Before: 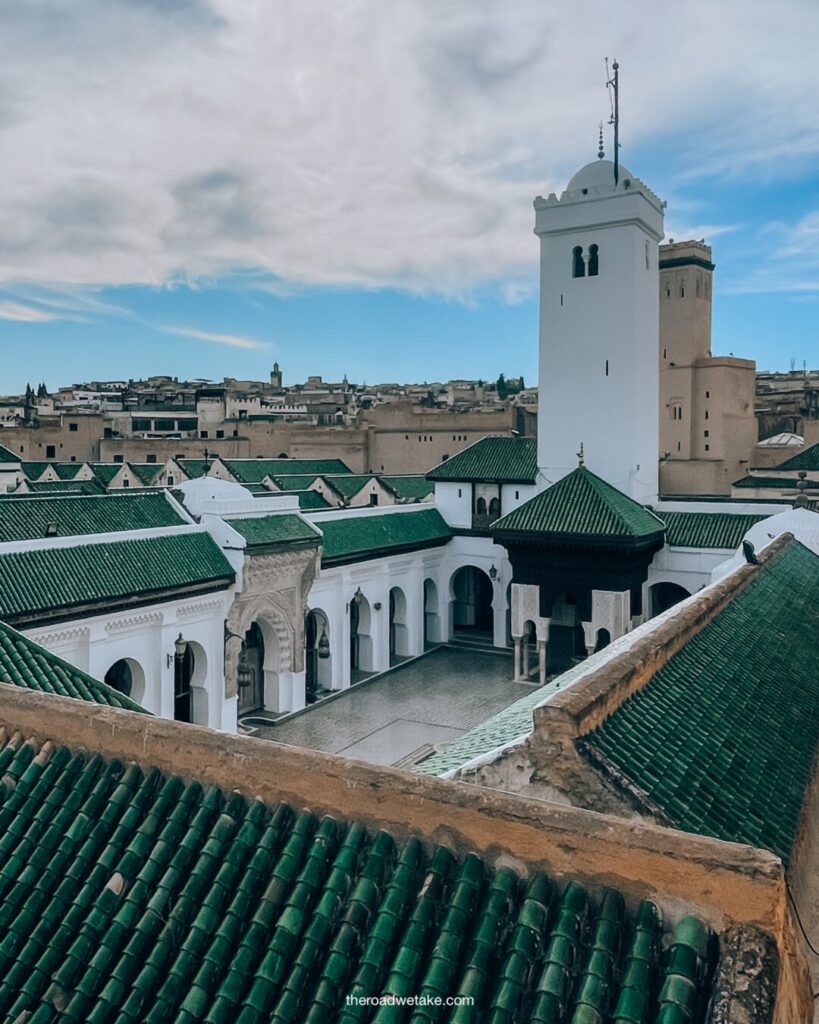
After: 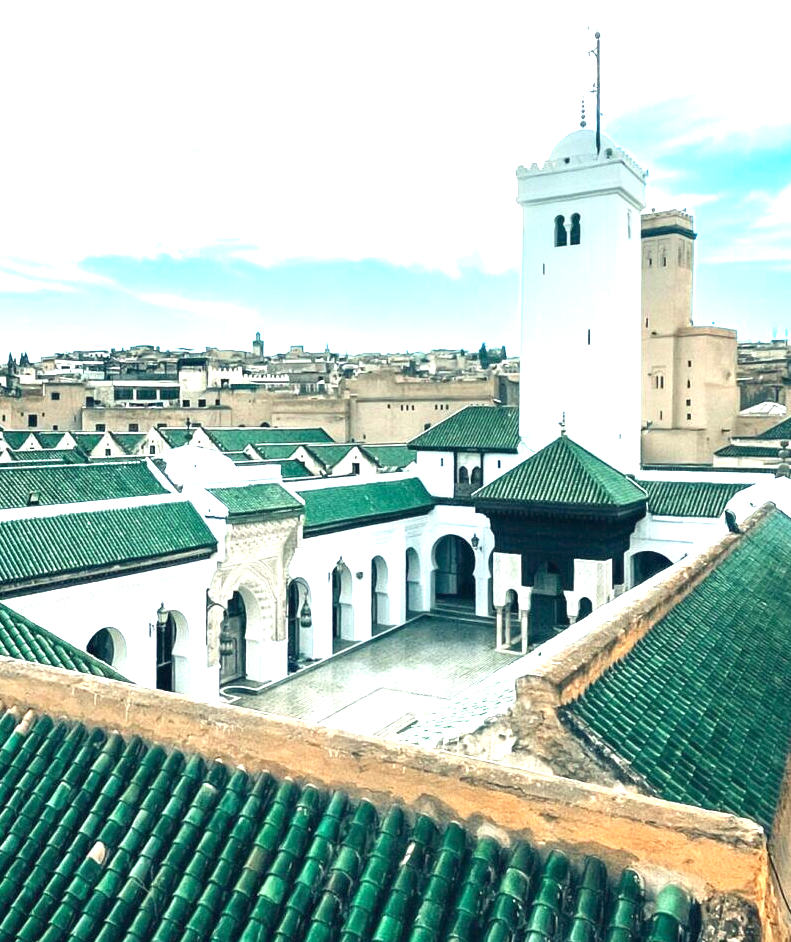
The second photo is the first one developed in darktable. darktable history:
exposure: exposure 2.031 EV, compensate highlight preservation false
crop: left 2.212%, top 3.048%, right 1.12%, bottom 4.879%
color correction: highlights a* -4.35, highlights b* 6.68
